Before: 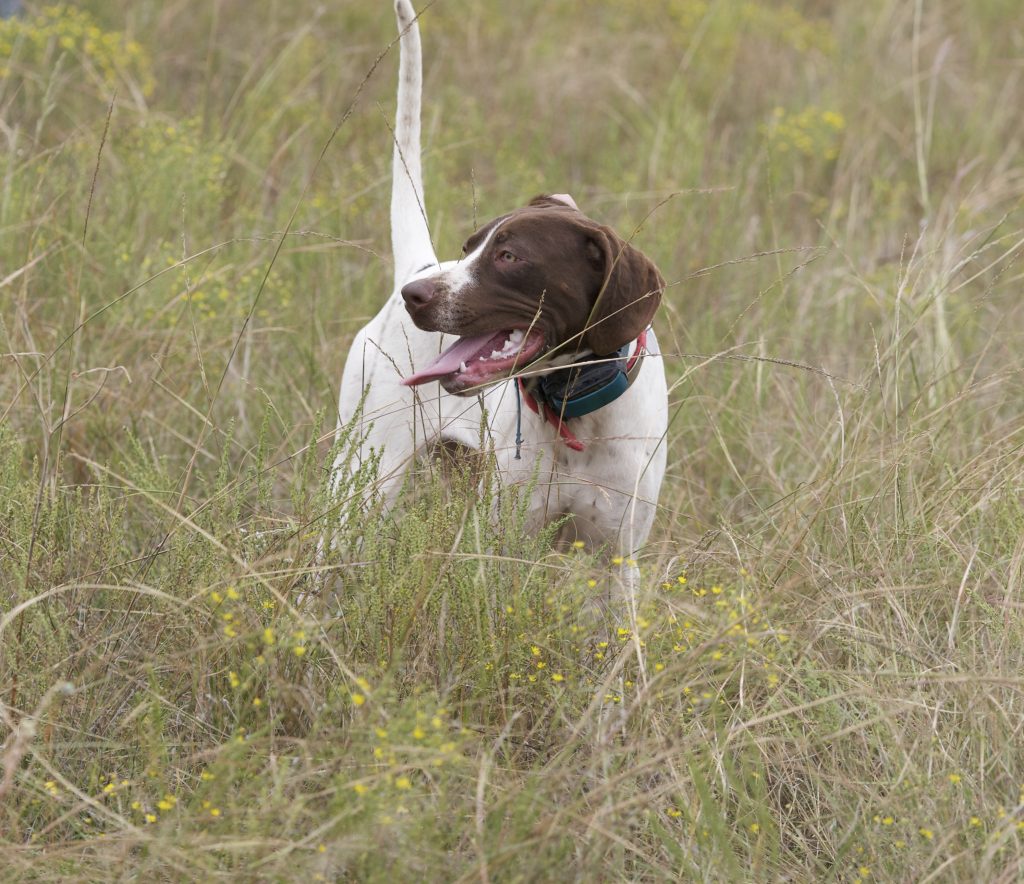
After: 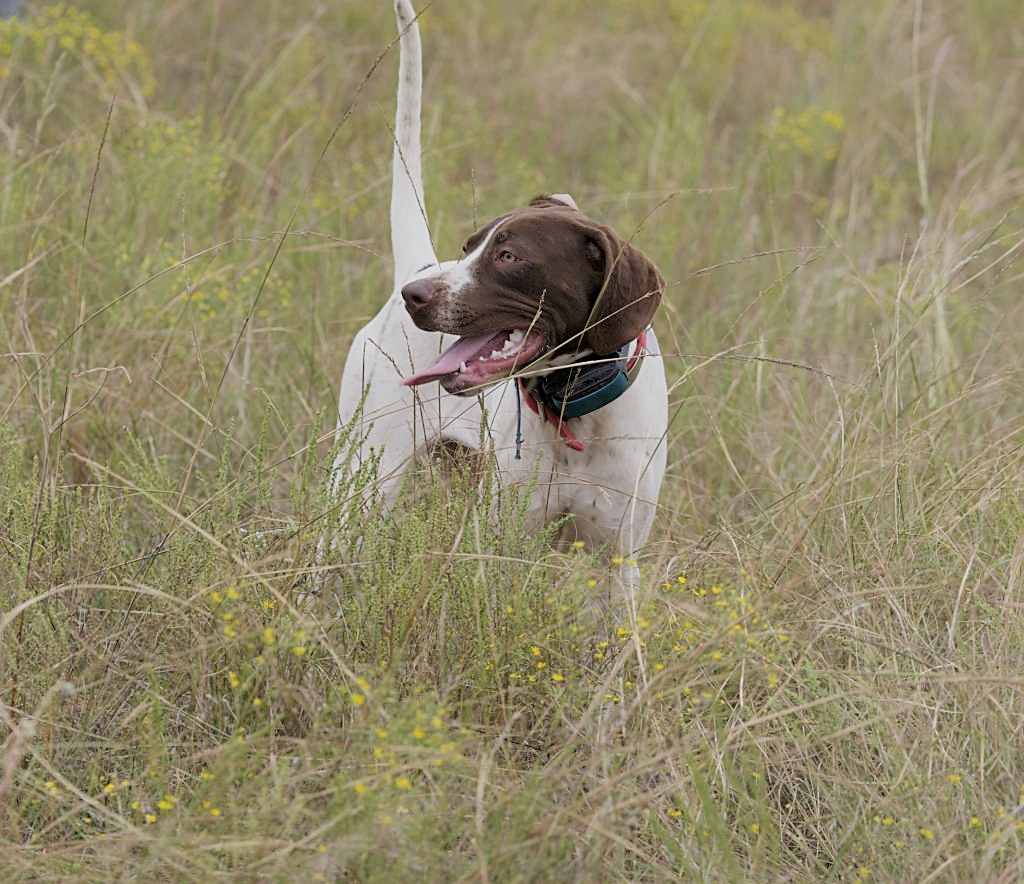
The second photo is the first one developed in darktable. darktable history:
filmic rgb: middle gray luminance 18.27%, black relative exposure -8.94 EV, white relative exposure 3.72 EV, threshold -0.277 EV, transition 3.19 EV, structure ↔ texture 99.69%, target black luminance 0%, hardness 4.84, latitude 68.06%, contrast 0.943, highlights saturation mix 19.79%, shadows ↔ highlights balance 21.63%, color science v6 (2022), iterations of high-quality reconstruction 0, enable highlight reconstruction true
sharpen: on, module defaults
